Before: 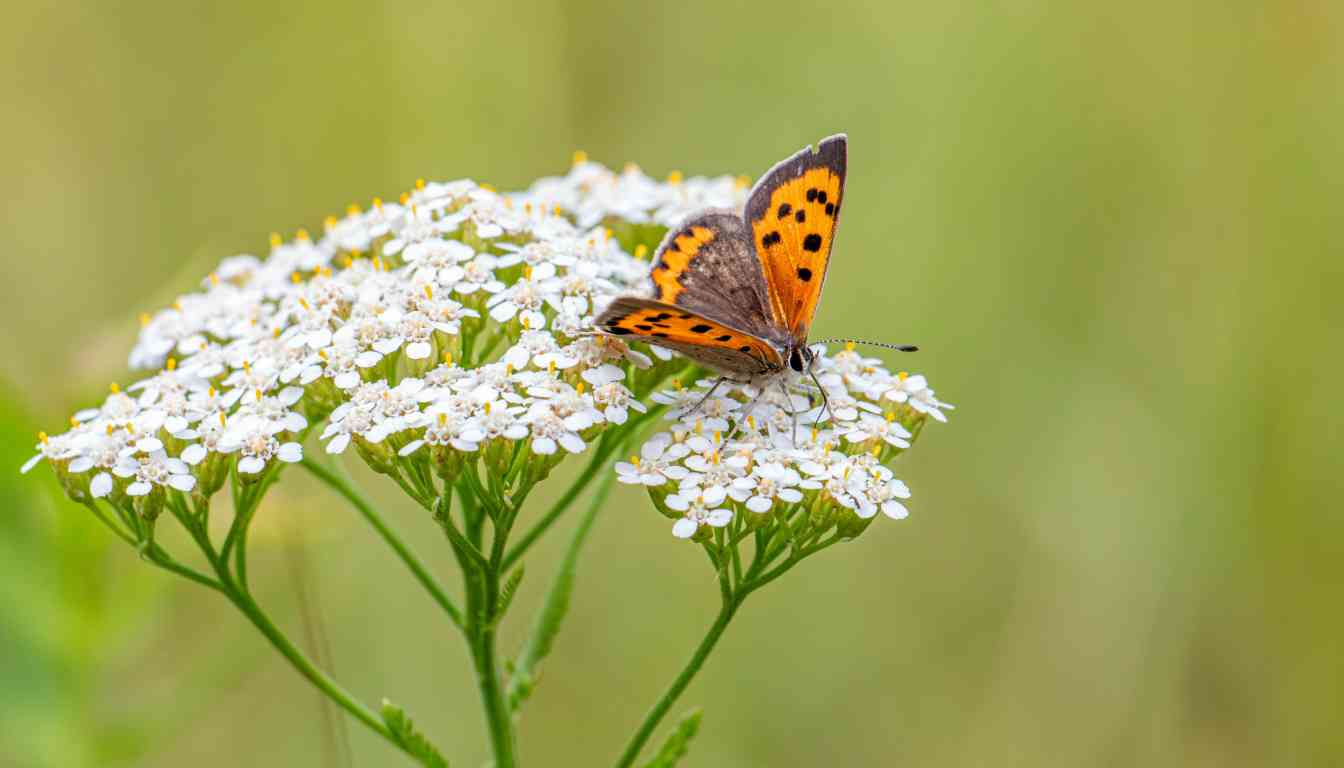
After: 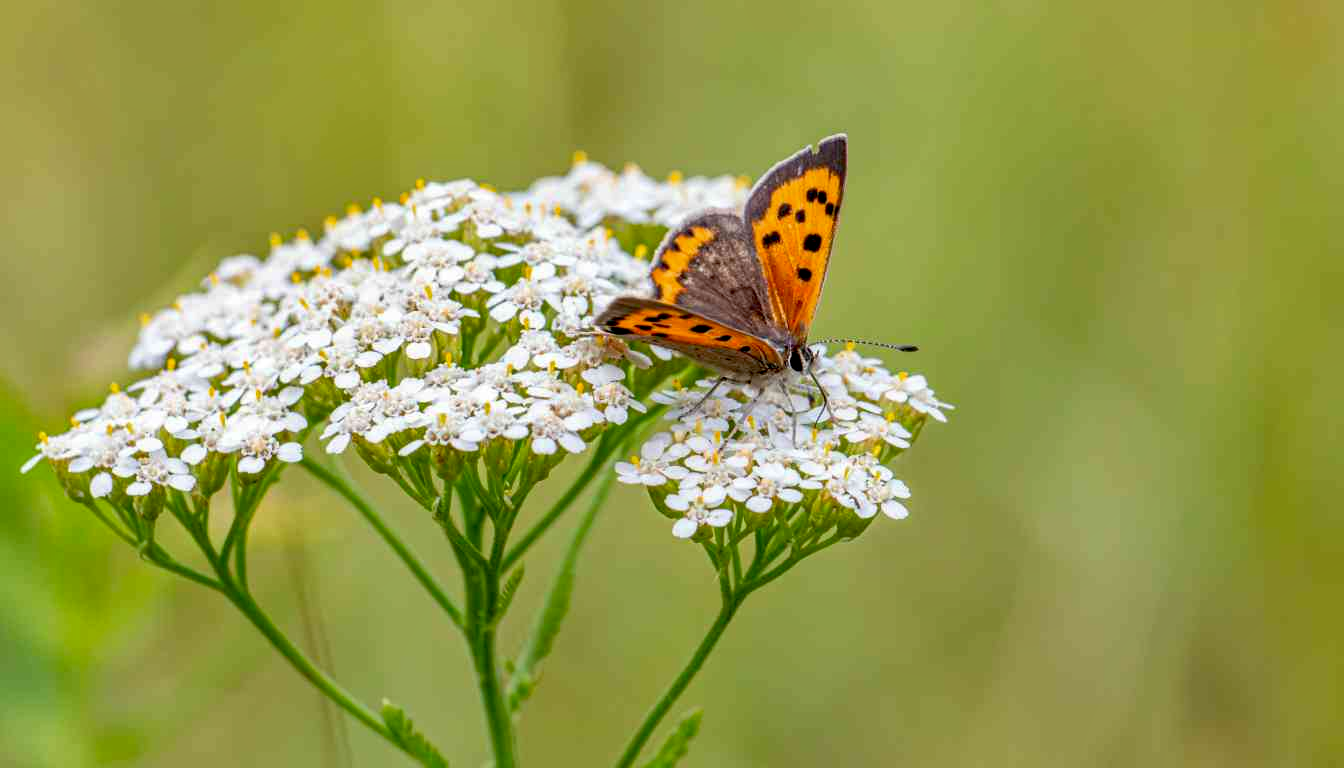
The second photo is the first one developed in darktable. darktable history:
exposure: black level correction 0.011, compensate highlight preservation false
shadows and highlights: white point adjustment 0.029, soften with gaussian
